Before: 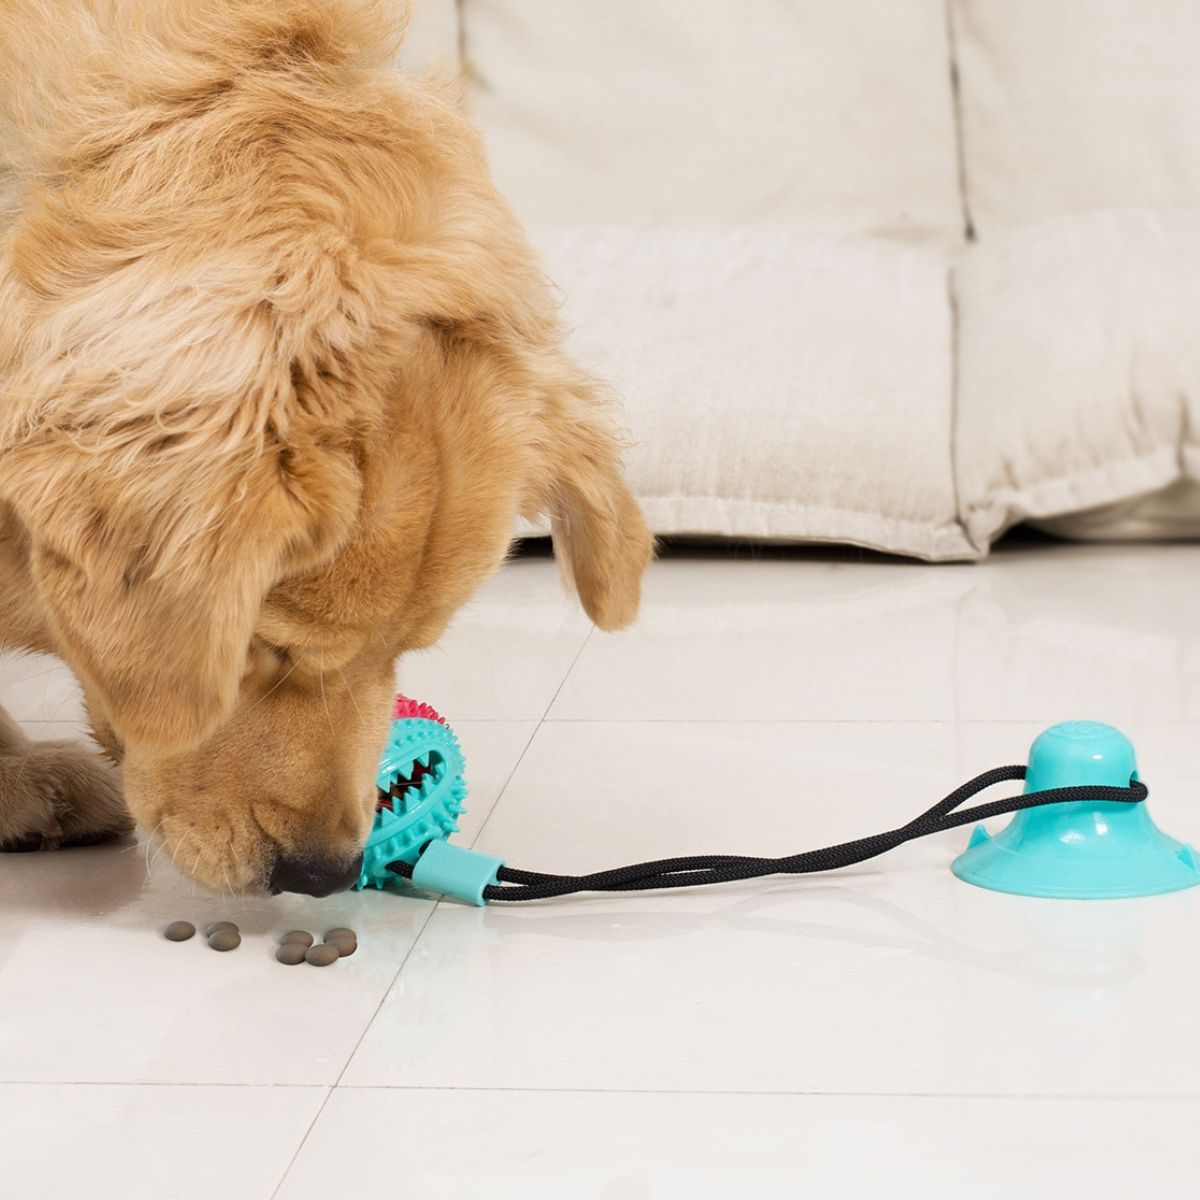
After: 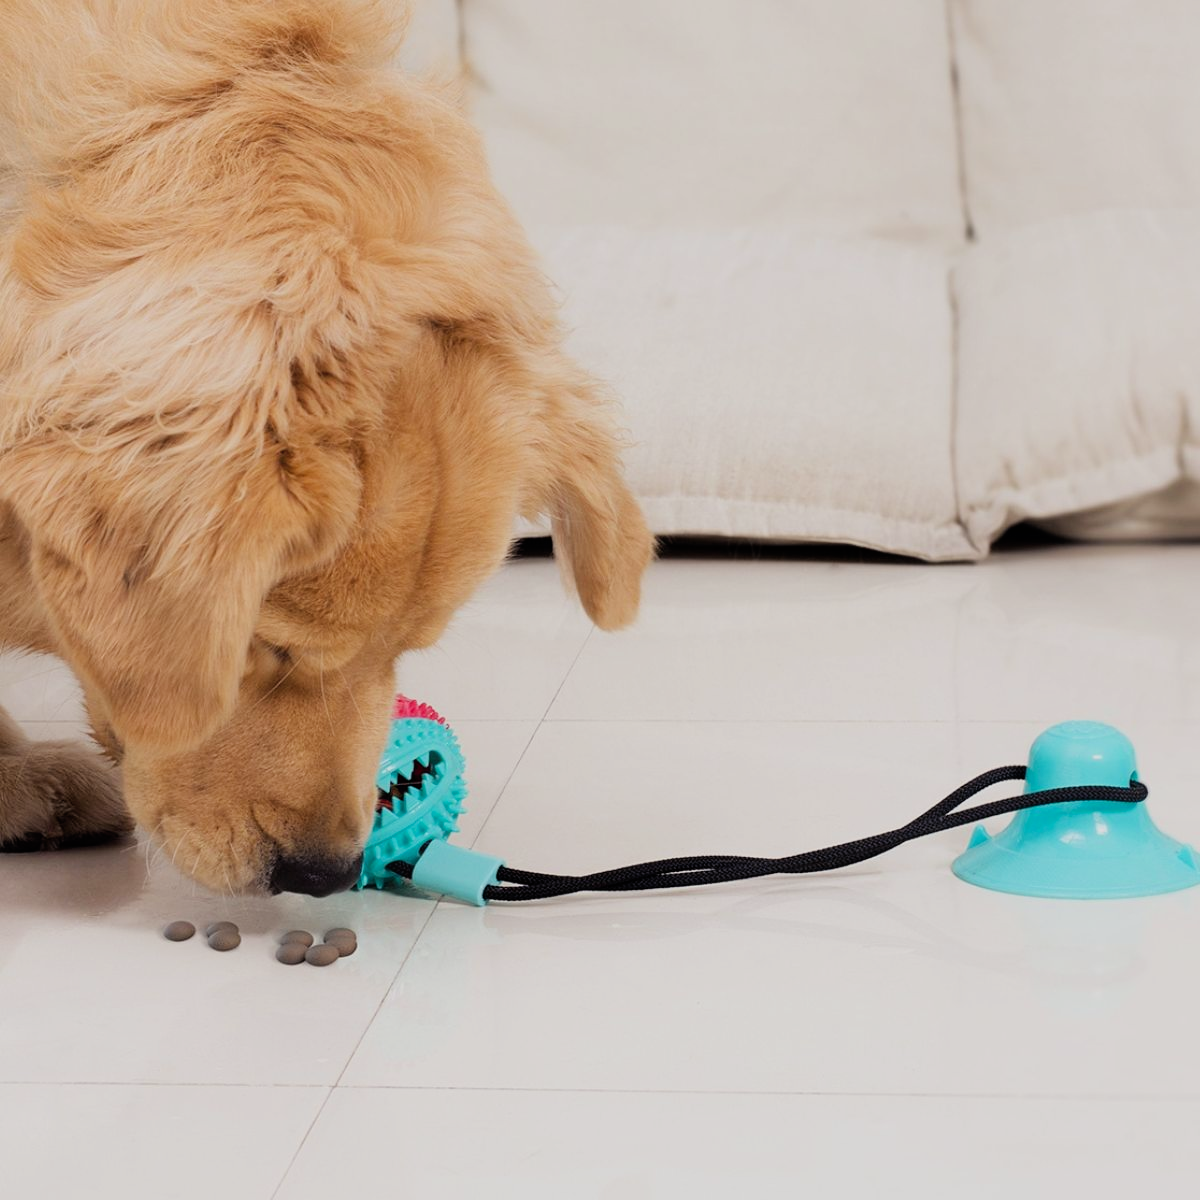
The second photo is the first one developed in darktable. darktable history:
filmic rgb: white relative exposure 3.85 EV, hardness 4.3
contrast equalizer: y [[0.5, 0.488, 0.462, 0.461, 0.491, 0.5], [0.5 ×6], [0.5 ×6], [0 ×6], [0 ×6]]
color balance: gamma [0.9, 0.988, 0.975, 1.025], gain [1.05, 1, 1, 1]
